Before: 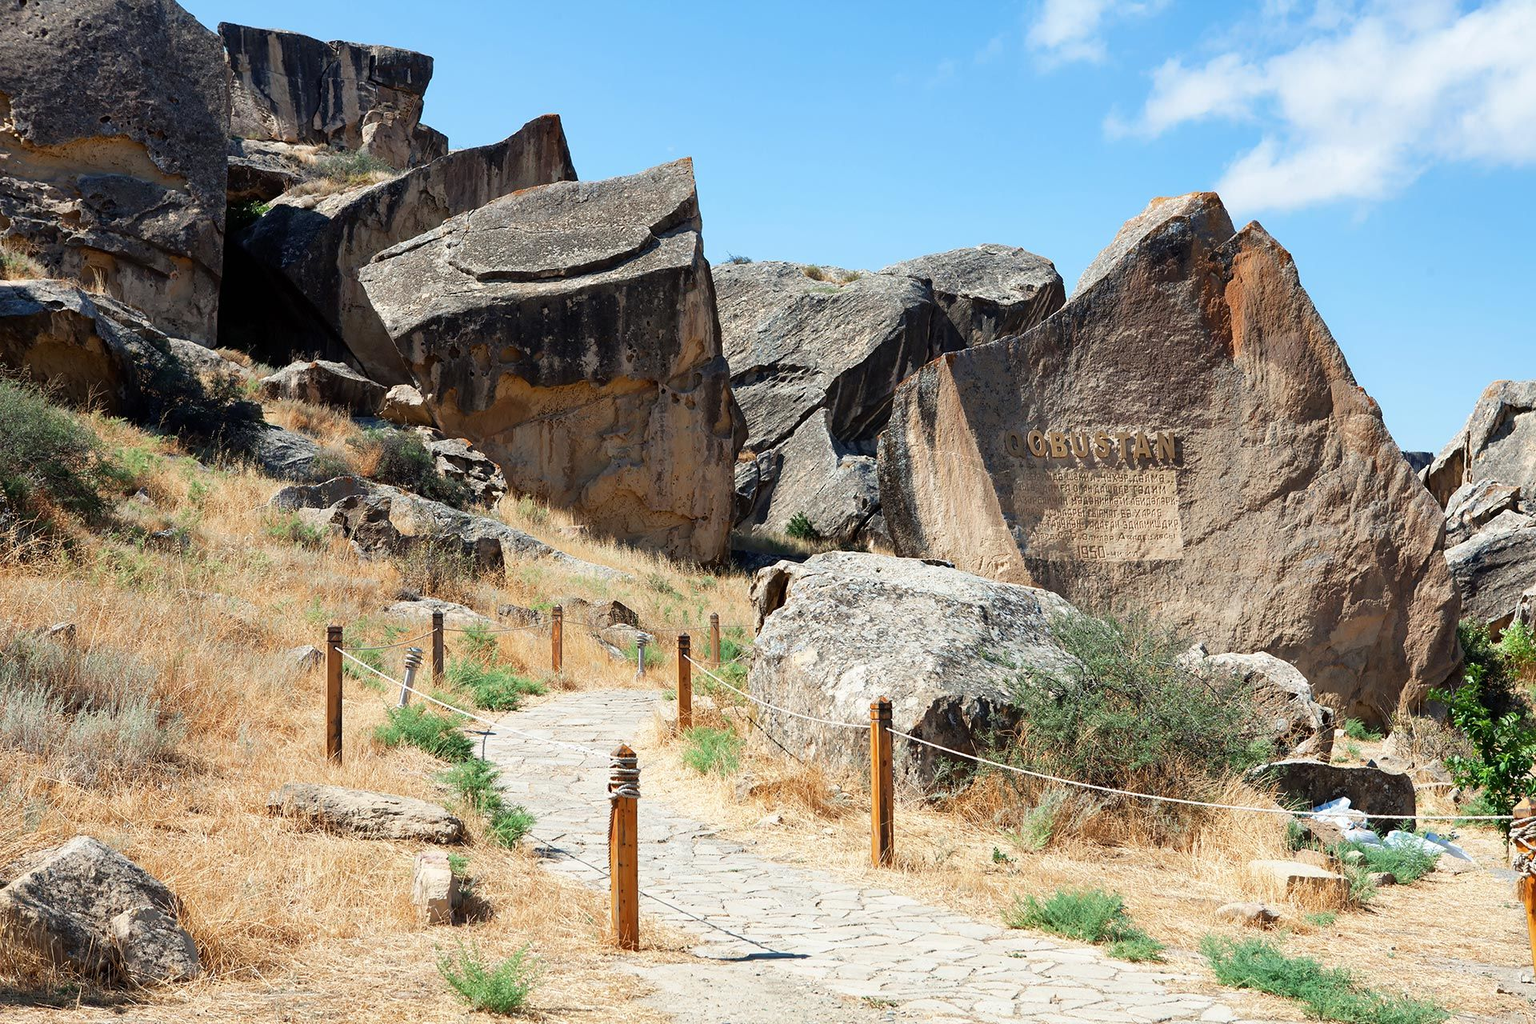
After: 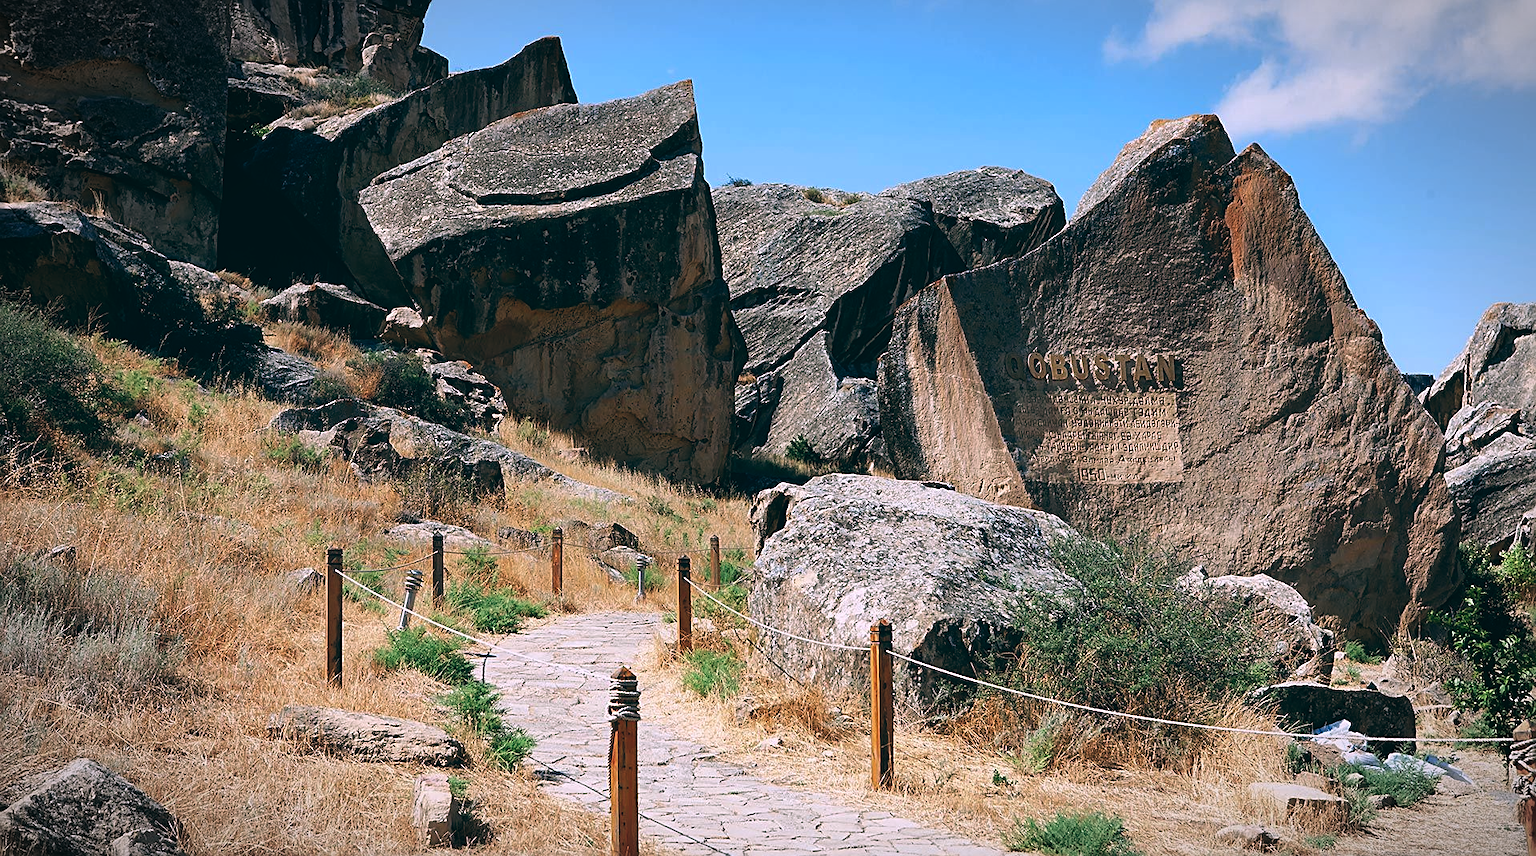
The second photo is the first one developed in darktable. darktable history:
crop: top 7.625%, bottom 8.027%
white balance: red 0.983, blue 1.036
color balance: lift [1.016, 0.983, 1, 1.017], gamma [0.78, 1.018, 1.043, 0.957], gain [0.786, 1.063, 0.937, 1.017], input saturation 118.26%, contrast 13.43%, contrast fulcrum 21.62%, output saturation 82.76%
vignetting: fall-off start 87%, automatic ratio true
sharpen: on, module defaults
